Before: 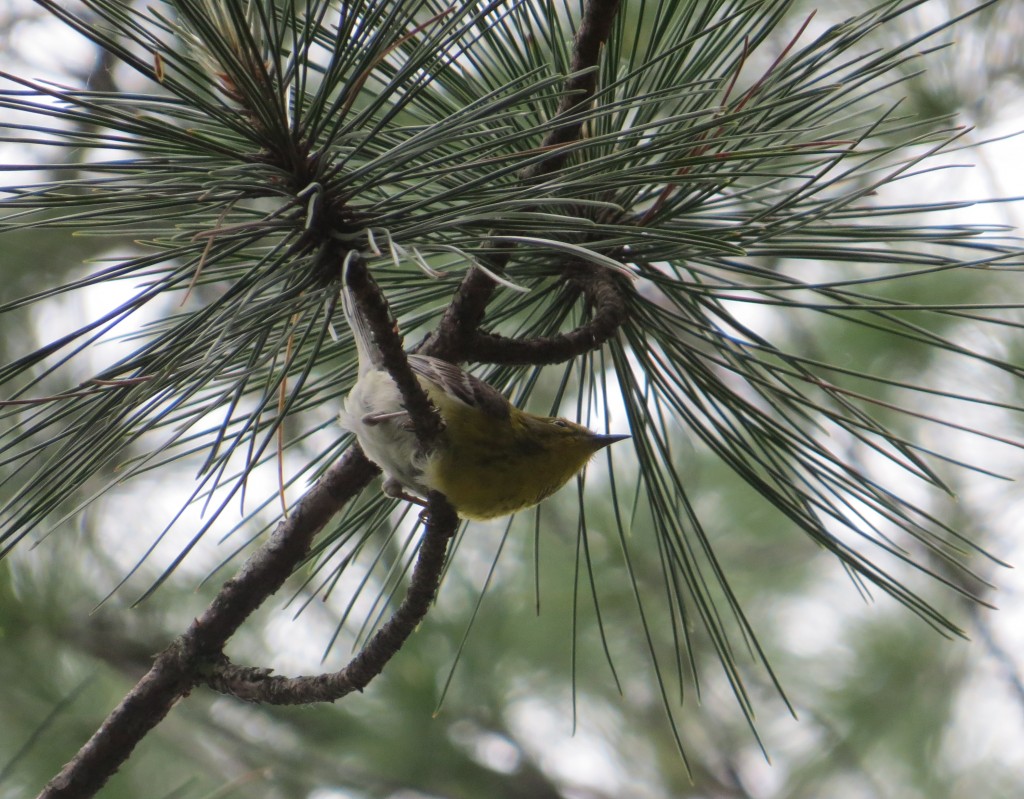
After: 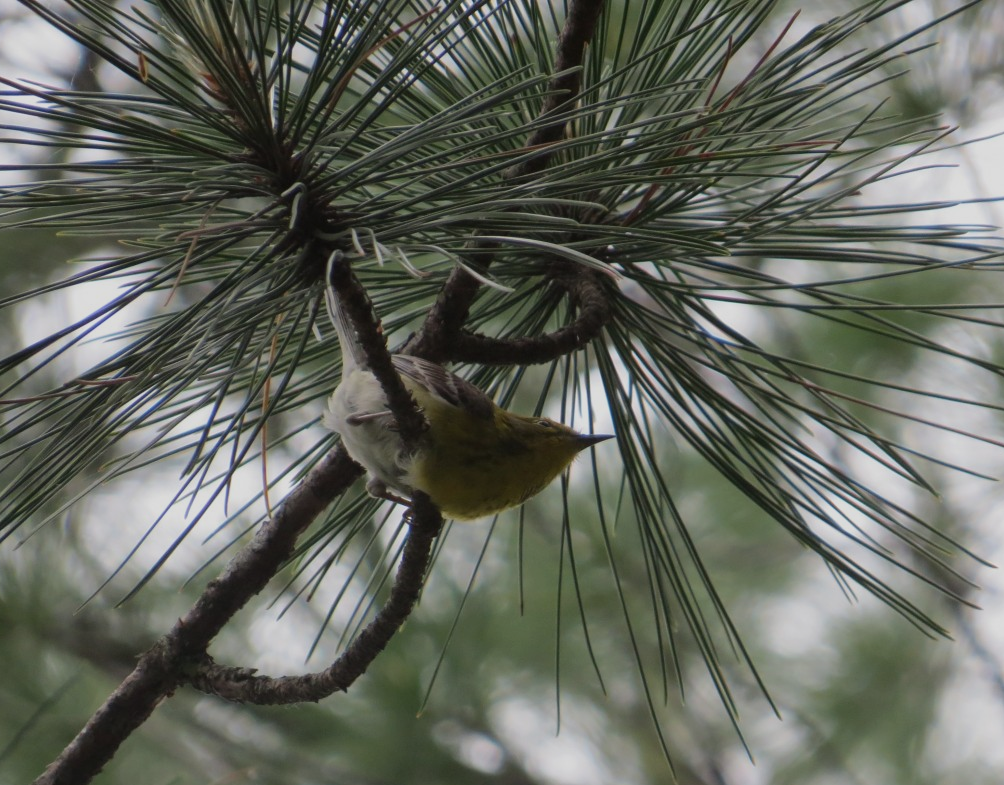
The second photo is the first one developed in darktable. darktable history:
crop: left 1.659%, right 0.271%, bottom 1.724%
exposure: exposure -0.488 EV, compensate highlight preservation false
